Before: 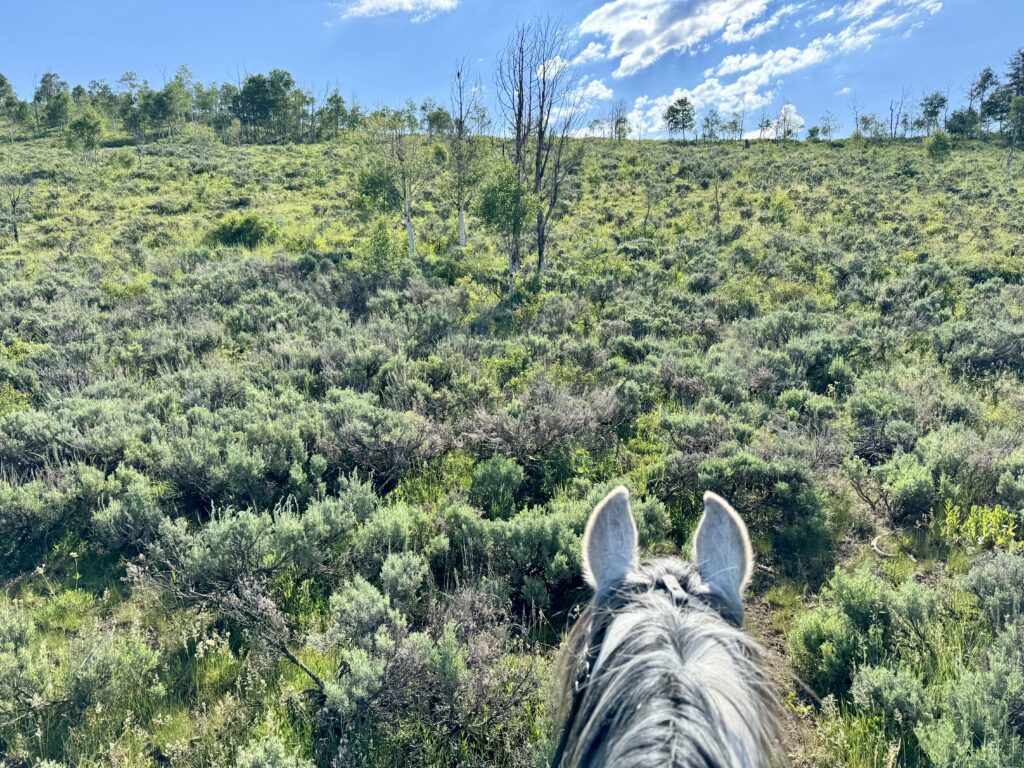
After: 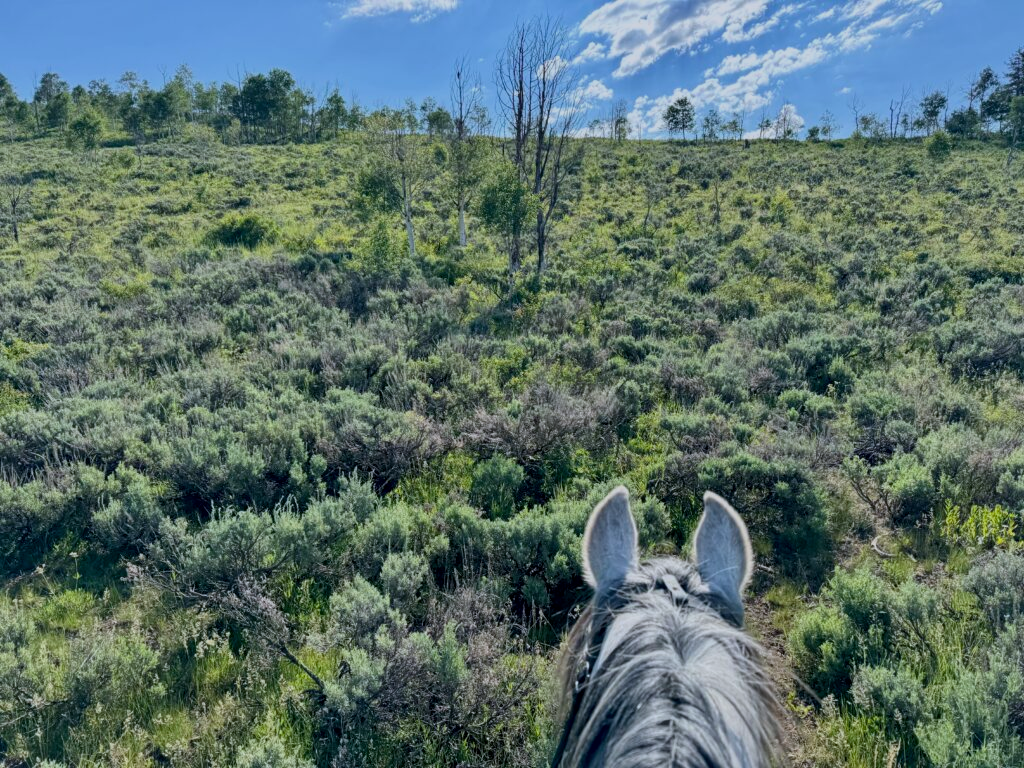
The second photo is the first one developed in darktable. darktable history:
local contrast: highlights 100%, shadows 100%, detail 120%, midtone range 0.2
white balance: red 0.984, blue 1.059
exposure: black level correction 0, exposure -0.721 EV, compensate highlight preservation false
